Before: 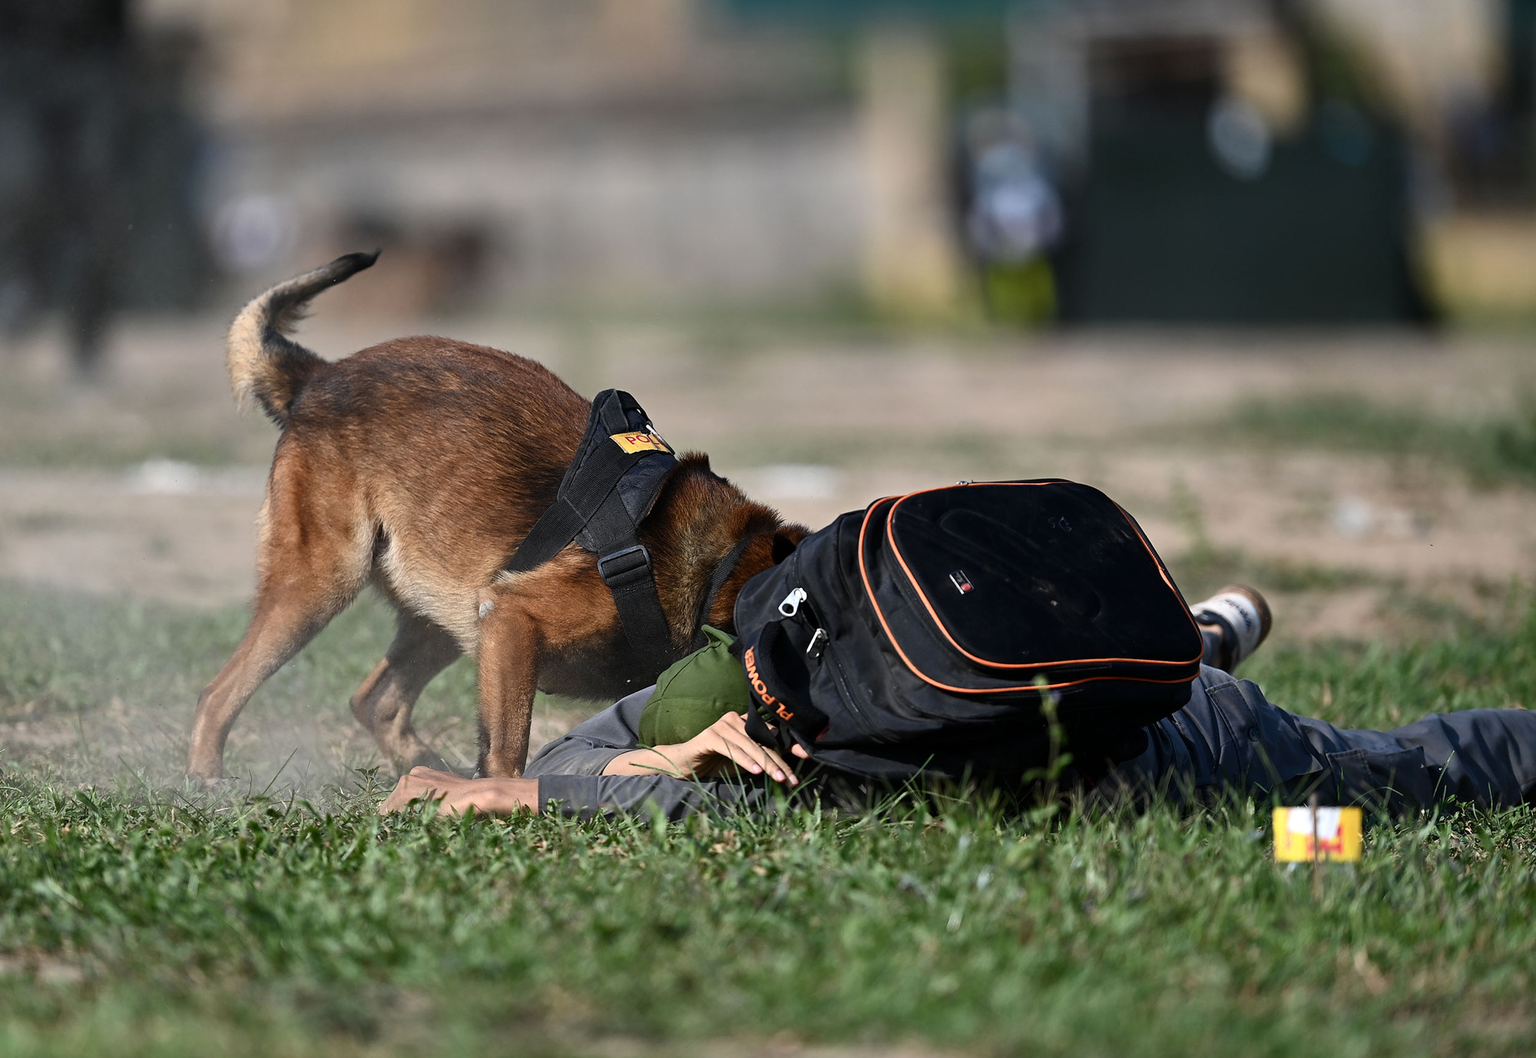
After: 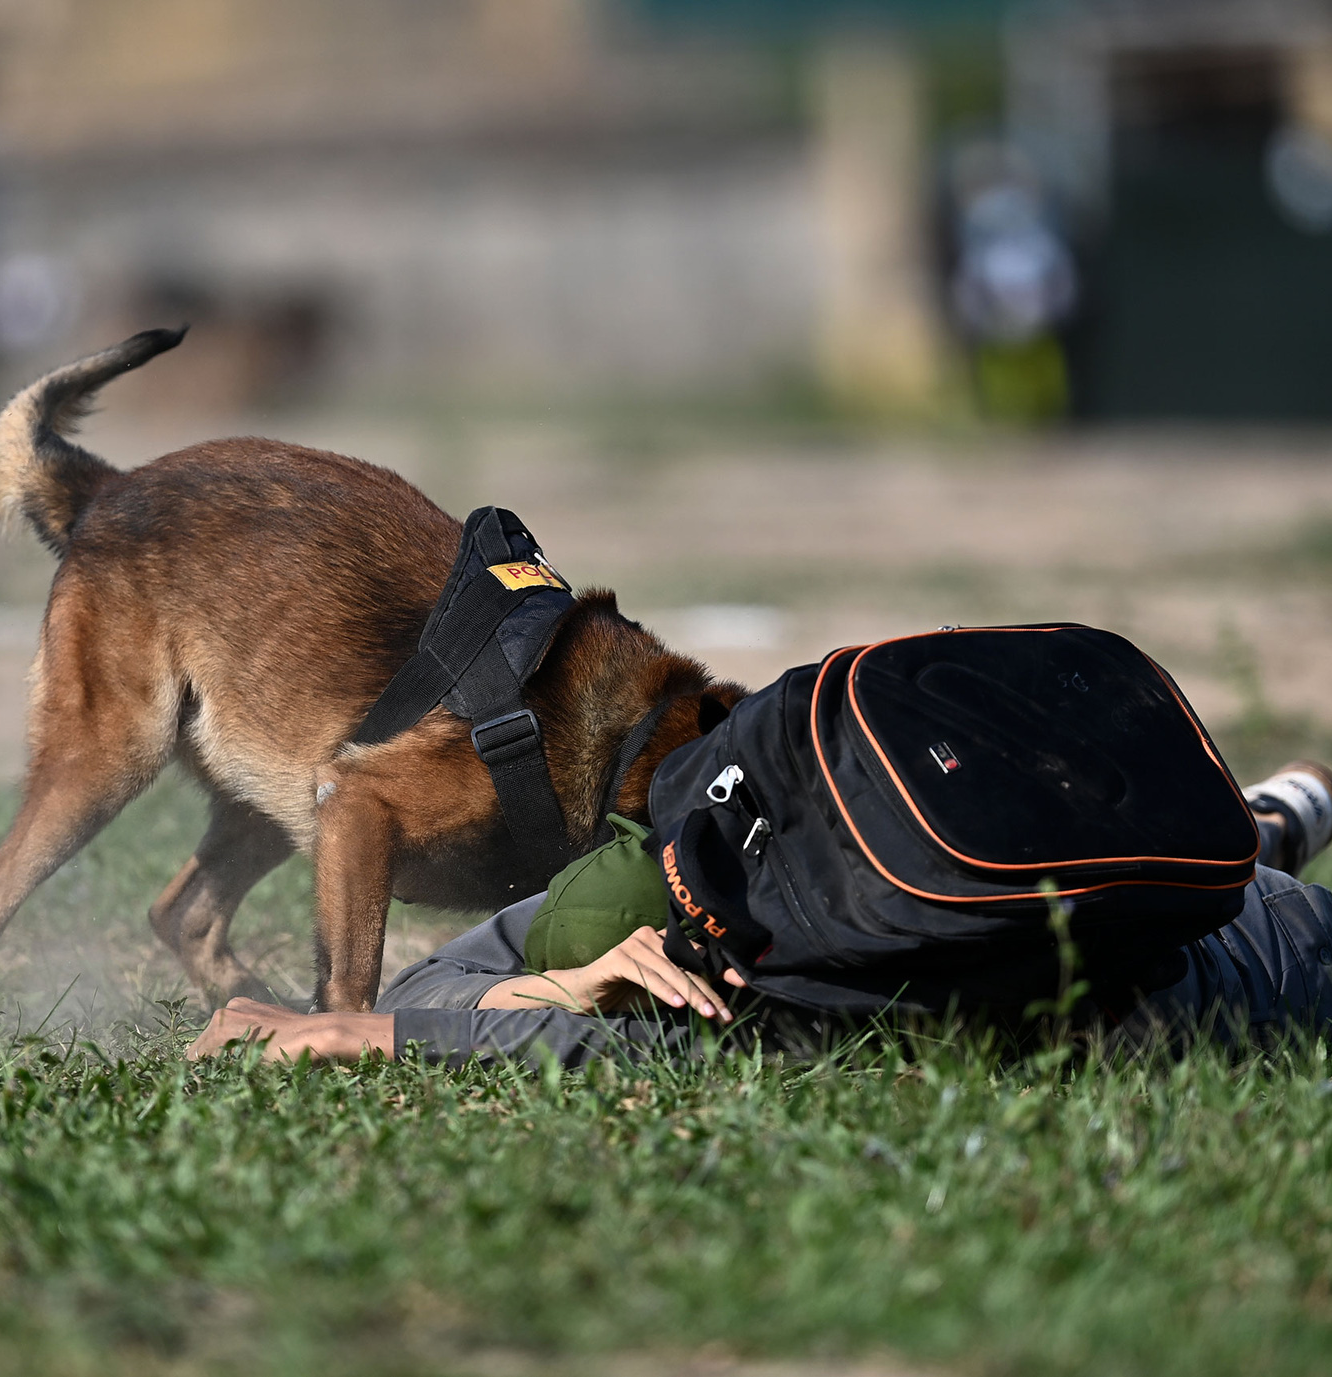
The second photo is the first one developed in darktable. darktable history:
crop and rotate: left 15.38%, right 18.003%
base curve: curves: ch0 [(0, 0) (0.303, 0.277) (1, 1)], preserve colors none
